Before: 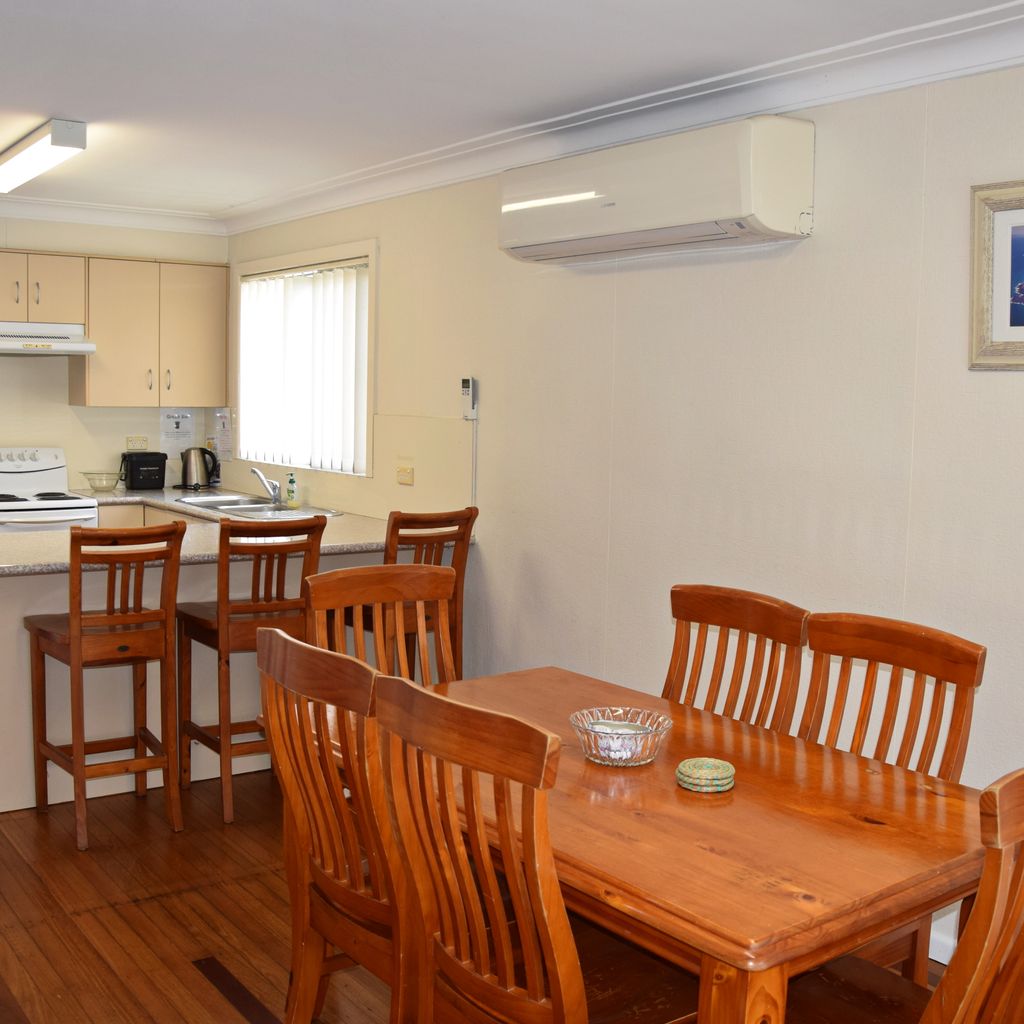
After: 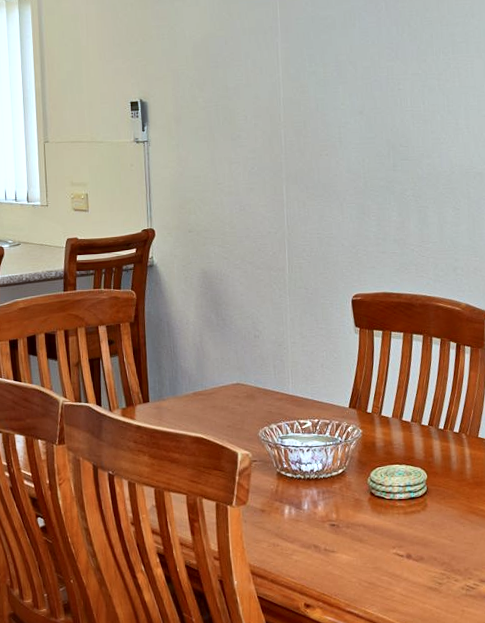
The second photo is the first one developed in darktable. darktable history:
color calibration: illuminant F (fluorescent), F source F9 (Cool White Deluxe 4150 K) – high CRI, x 0.374, y 0.373, temperature 4158.34 K
sharpen: amount 0.2
crop: left 31.379%, top 24.658%, right 20.326%, bottom 6.628%
rotate and perspective: rotation -3.52°, crop left 0.036, crop right 0.964, crop top 0.081, crop bottom 0.919
local contrast: mode bilateral grid, contrast 25, coarseness 60, detail 151%, midtone range 0.2
